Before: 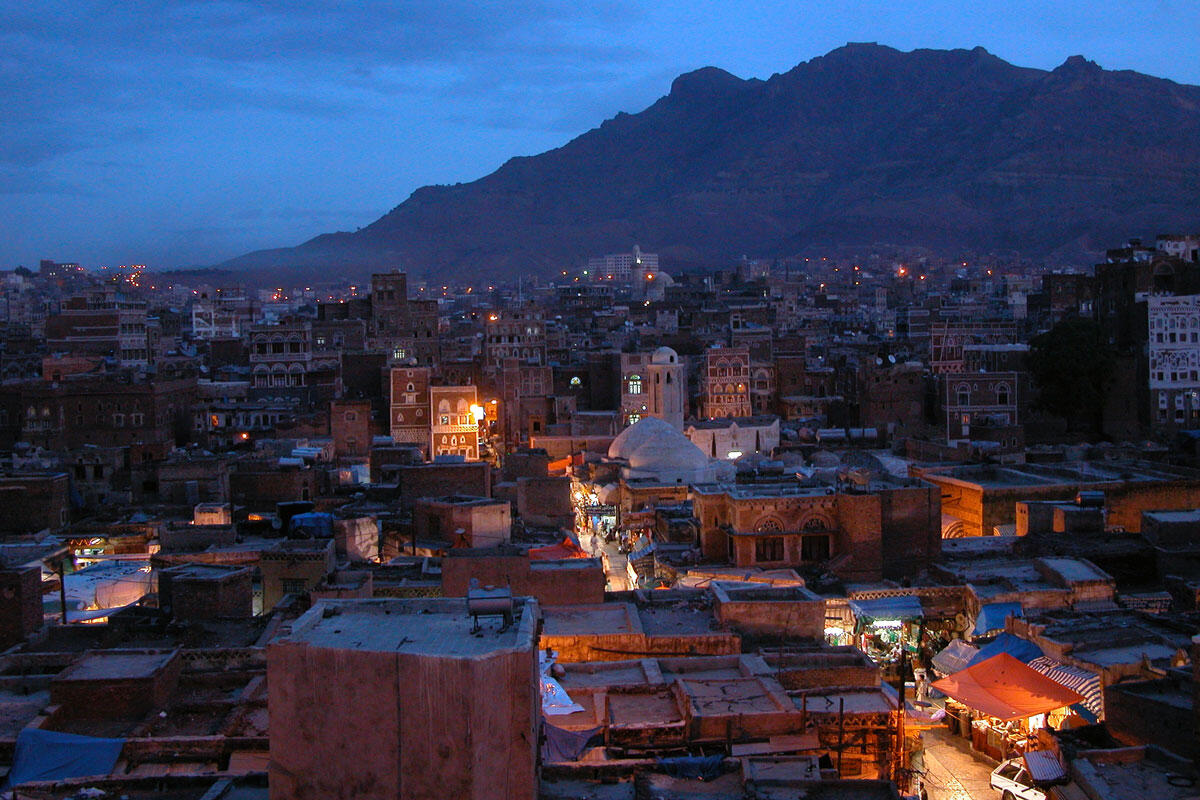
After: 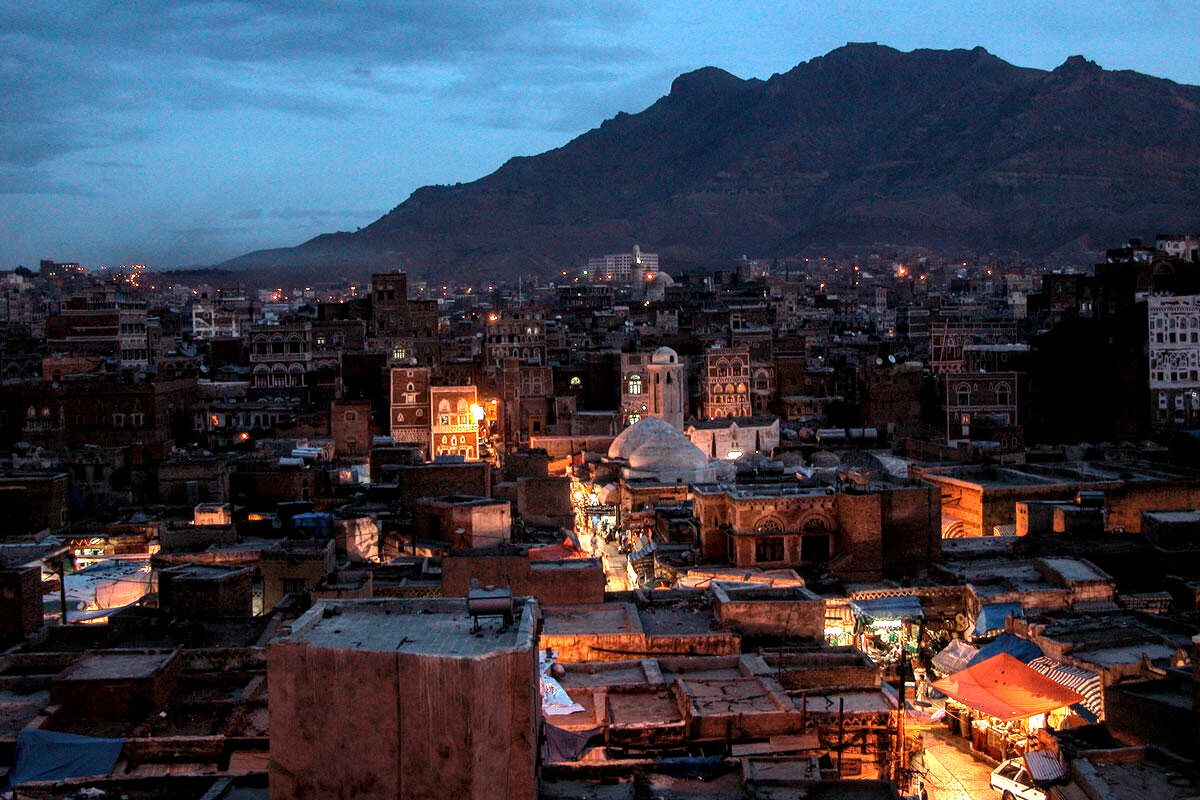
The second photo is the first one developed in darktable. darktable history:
local contrast: detail 150%
white balance: red 1.138, green 0.996, blue 0.812
tone equalizer: -8 EV -0.75 EV, -7 EV -0.7 EV, -6 EV -0.6 EV, -5 EV -0.4 EV, -3 EV 0.4 EV, -2 EV 0.6 EV, -1 EV 0.7 EV, +0 EV 0.75 EV, edges refinement/feathering 500, mask exposure compensation -1.57 EV, preserve details no
